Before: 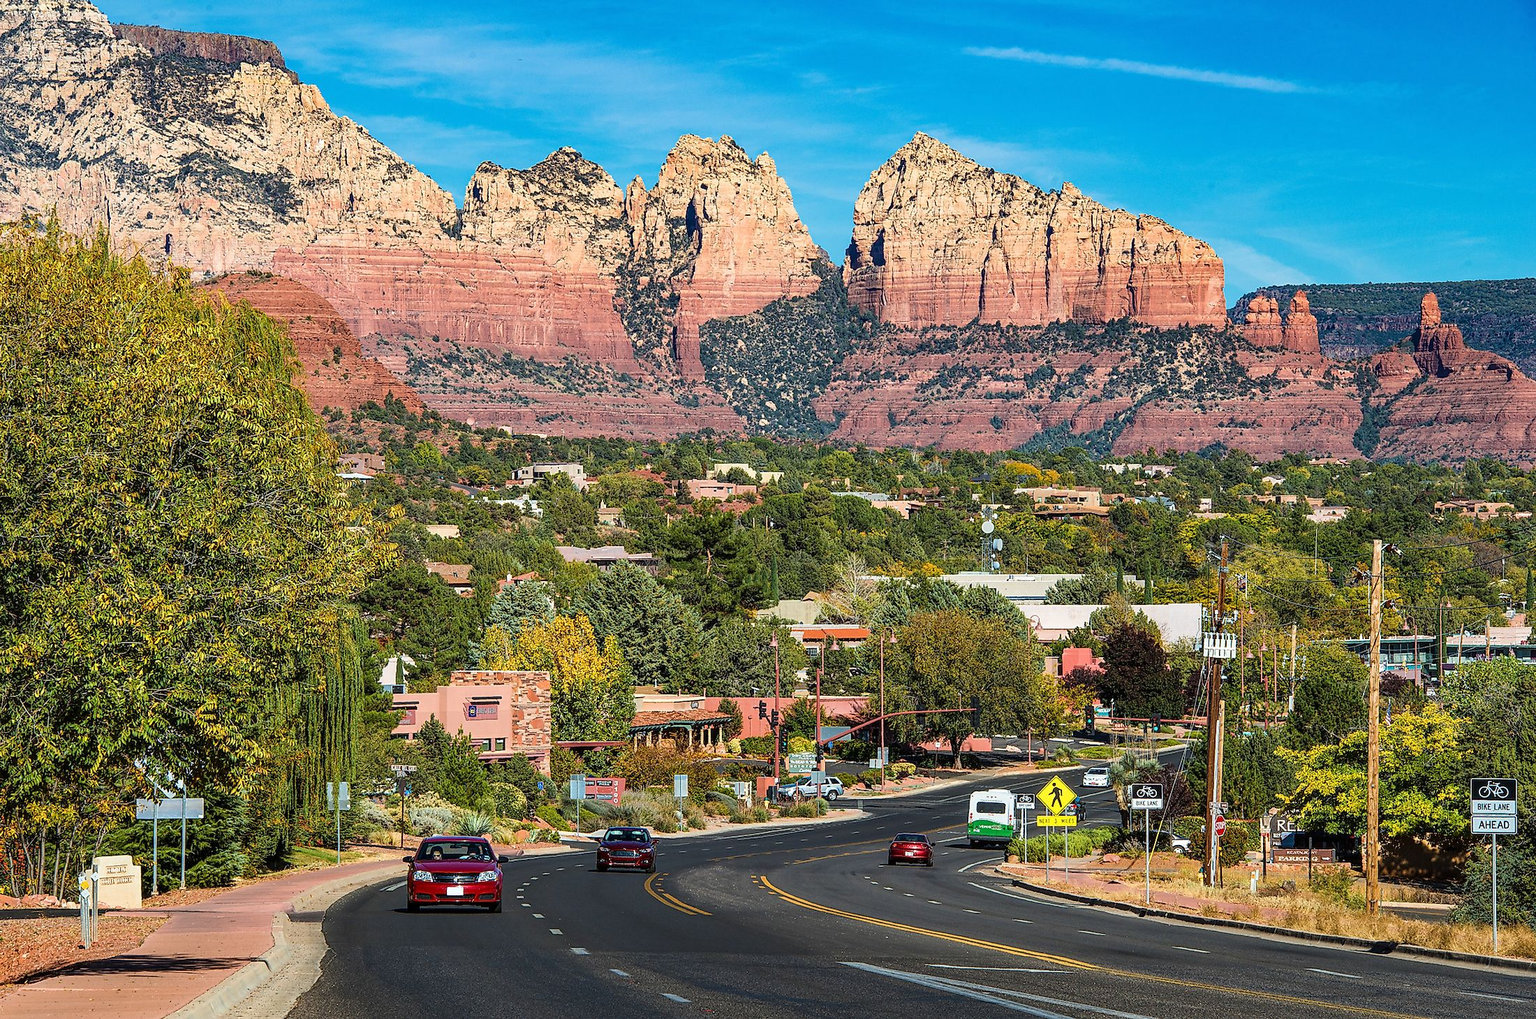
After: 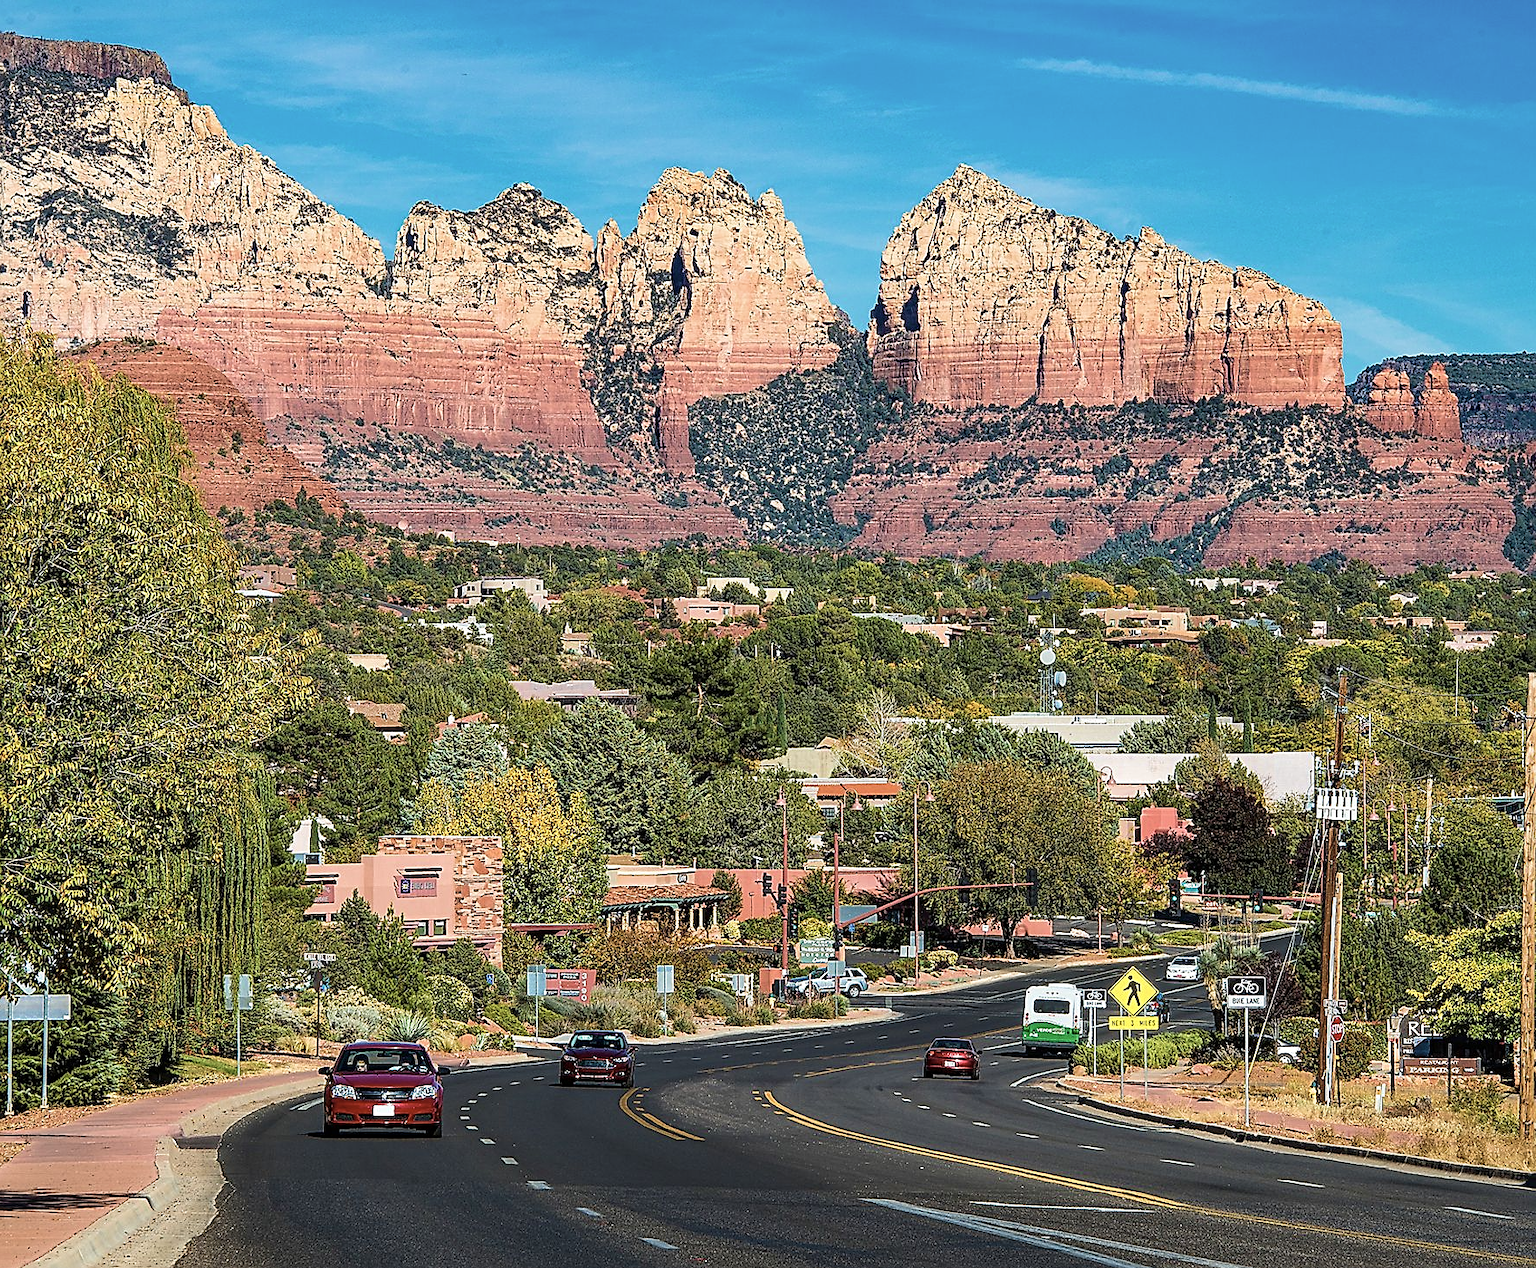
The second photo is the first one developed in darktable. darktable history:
velvia: on, module defaults
crop and rotate: left 9.609%, right 10.156%
color correction: highlights b* -0.048, saturation 0.774
sharpen: radius 1.954
